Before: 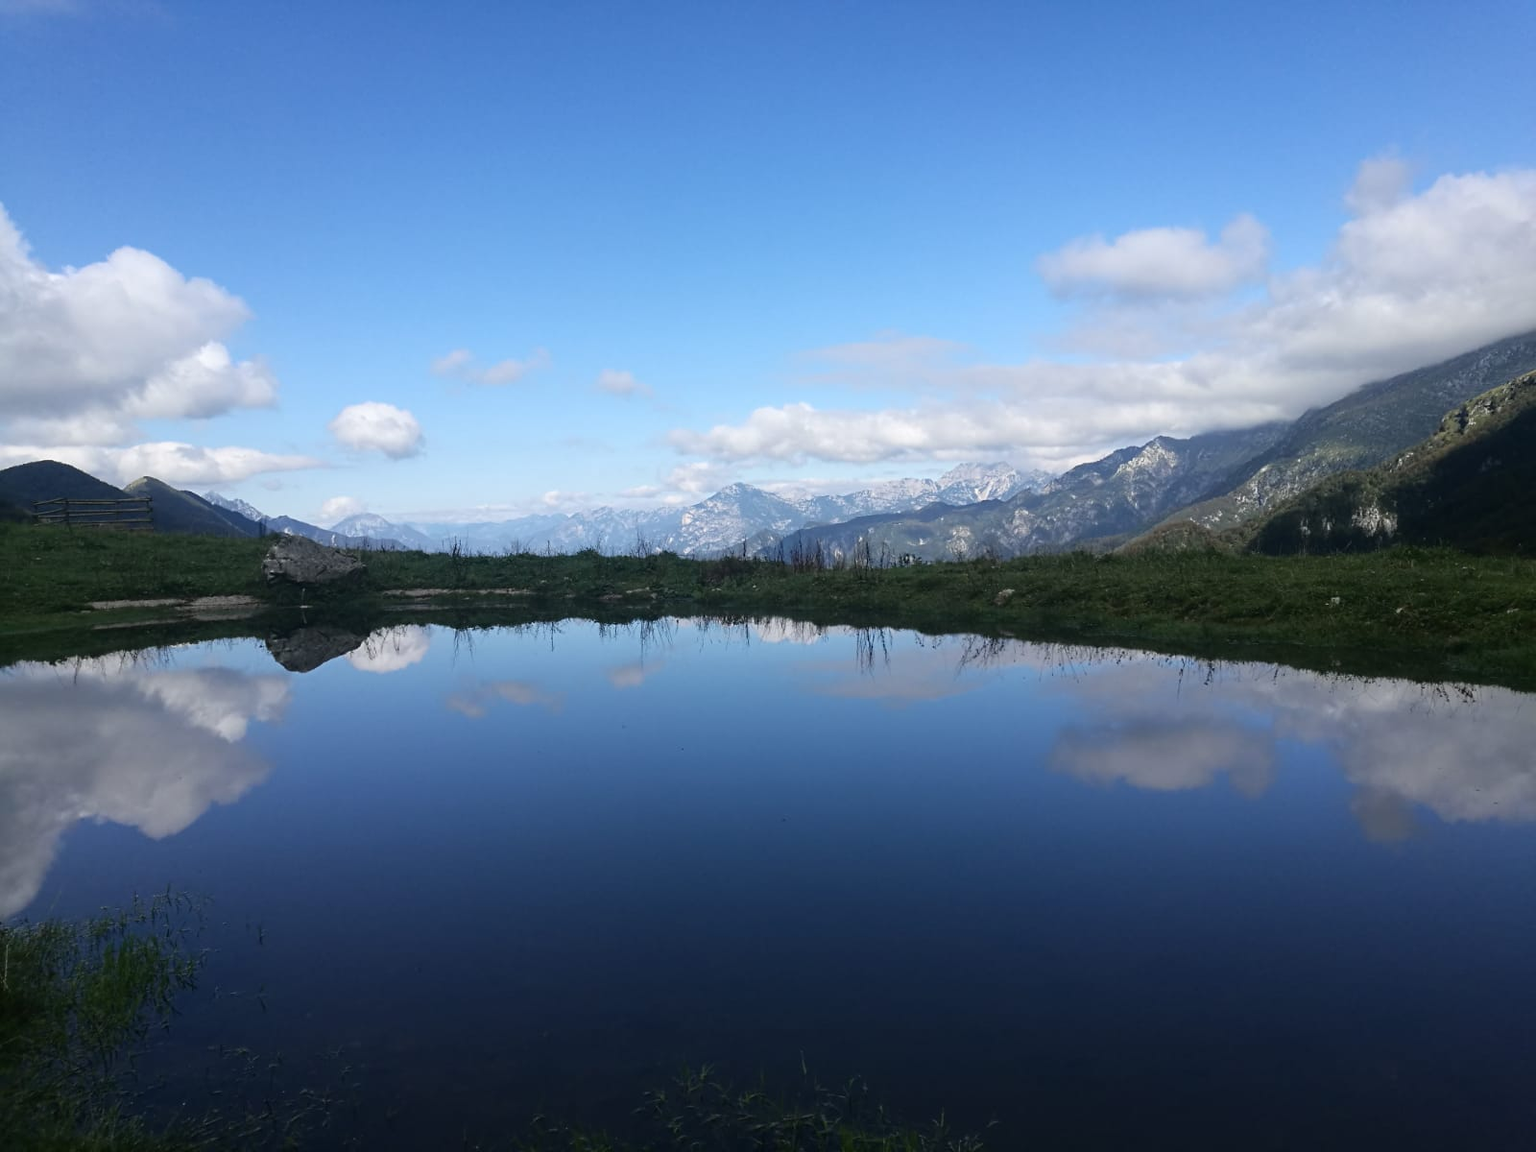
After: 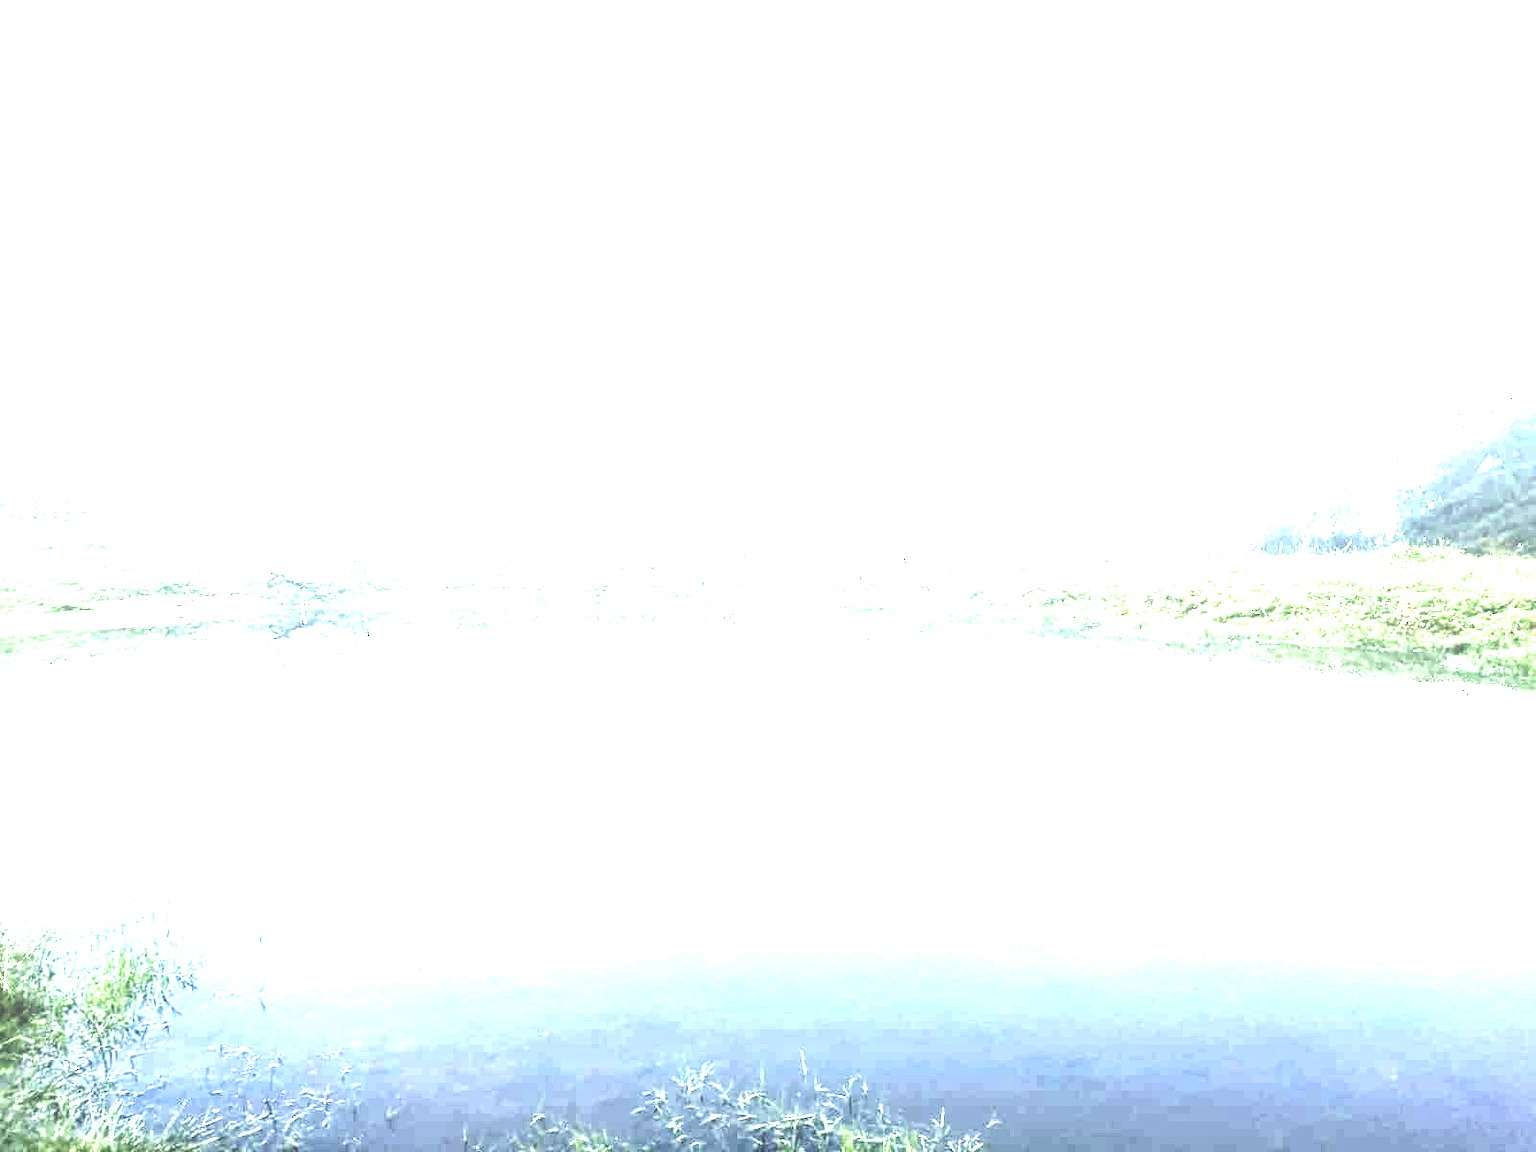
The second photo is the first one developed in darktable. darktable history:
base curve: curves: ch0 [(0, 0.024) (0.055, 0.065) (0.121, 0.166) (0.236, 0.319) (0.693, 0.726) (1, 1)], preserve colors none
tone equalizer: -8 EV -0.75 EV, -7 EV -0.7 EV, -6 EV -0.6 EV, -5 EV -0.4 EV, -3 EV 0.4 EV, -2 EV 0.6 EV, -1 EV 0.7 EV, +0 EV 0.75 EV, edges refinement/feathering 500, mask exposure compensation -1.57 EV, preserve details no
levels: levels [0.129, 0.519, 0.867]
exposure: black level correction 0, exposure 4 EV, compensate exposure bias true, compensate highlight preservation false
local contrast: detail 130%
